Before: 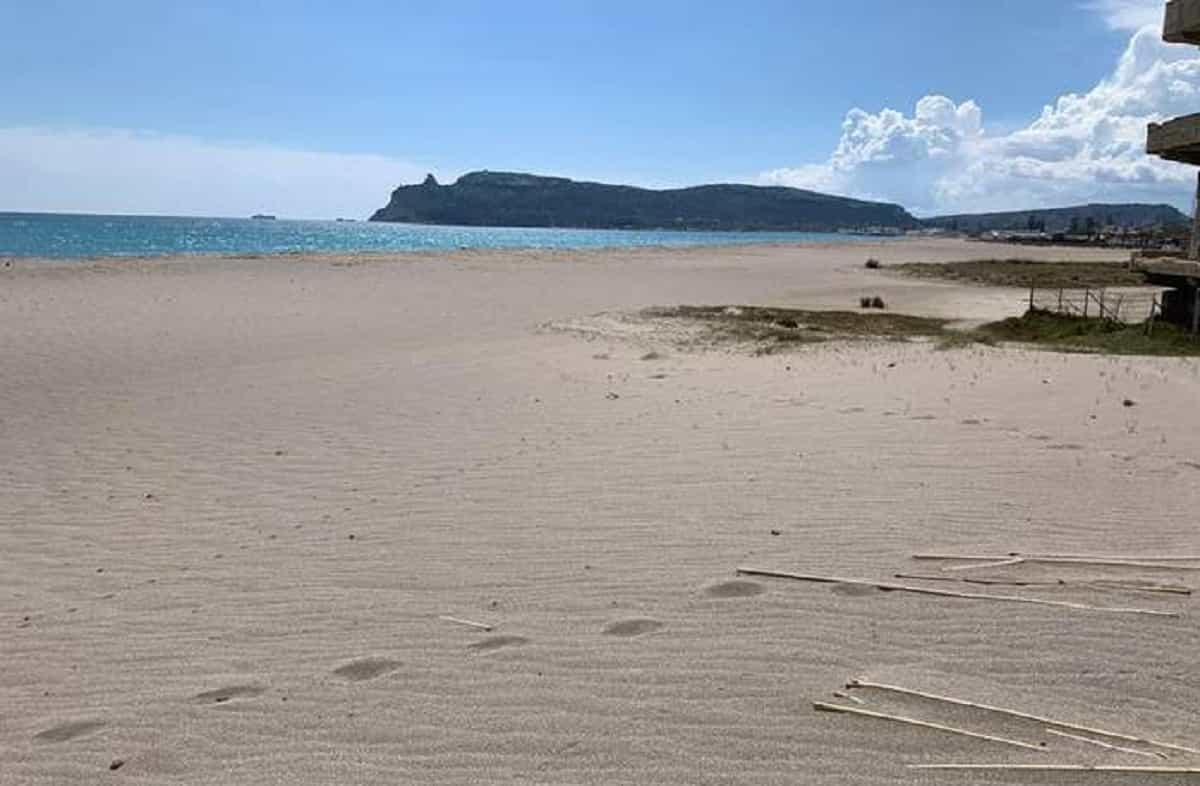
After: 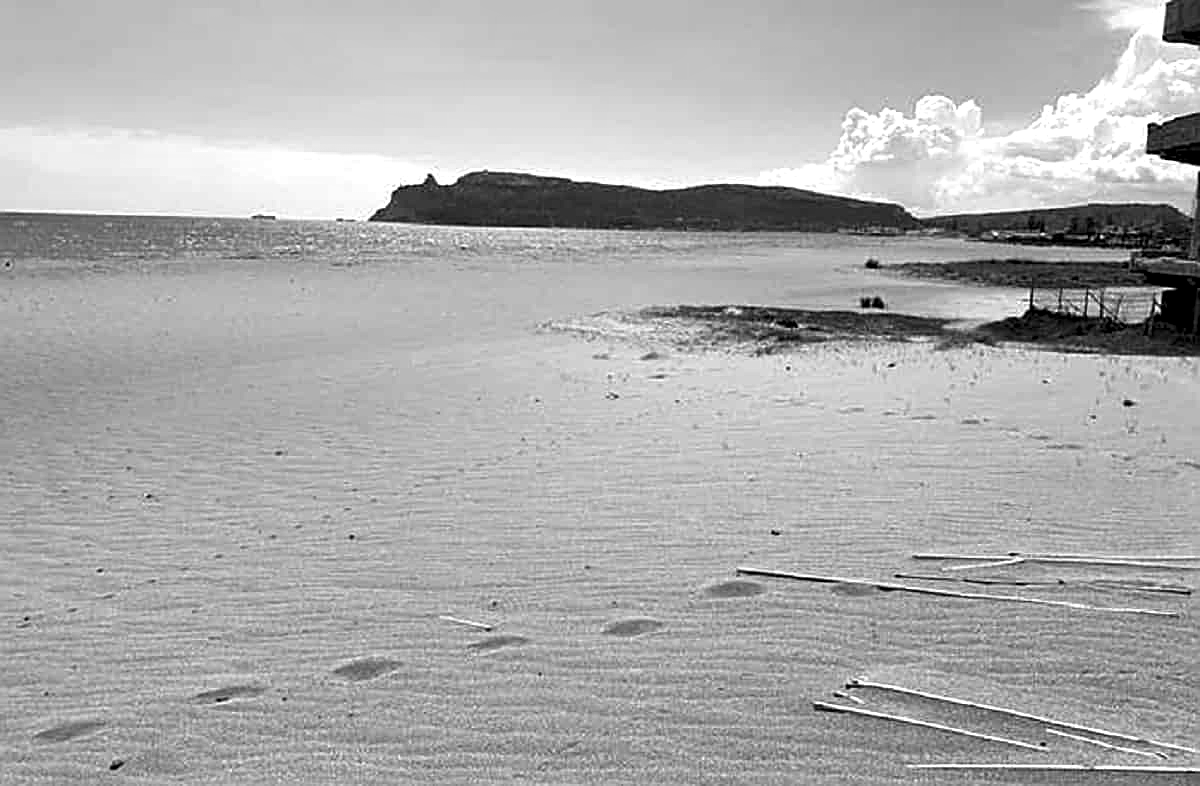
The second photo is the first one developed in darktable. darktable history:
exposure: exposure 0.6 EV, compensate highlight preservation false
sharpen: amount 0.575
monochrome: size 1
levels: levels [0.116, 0.574, 1]
